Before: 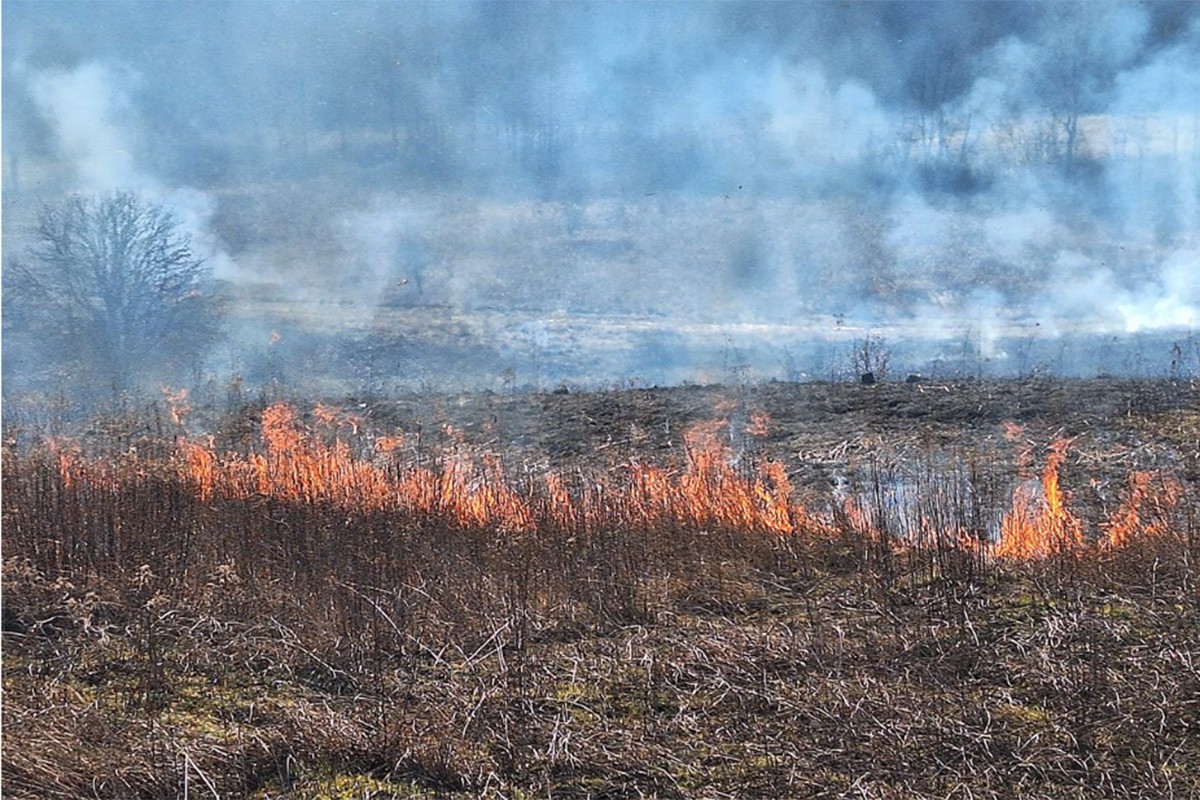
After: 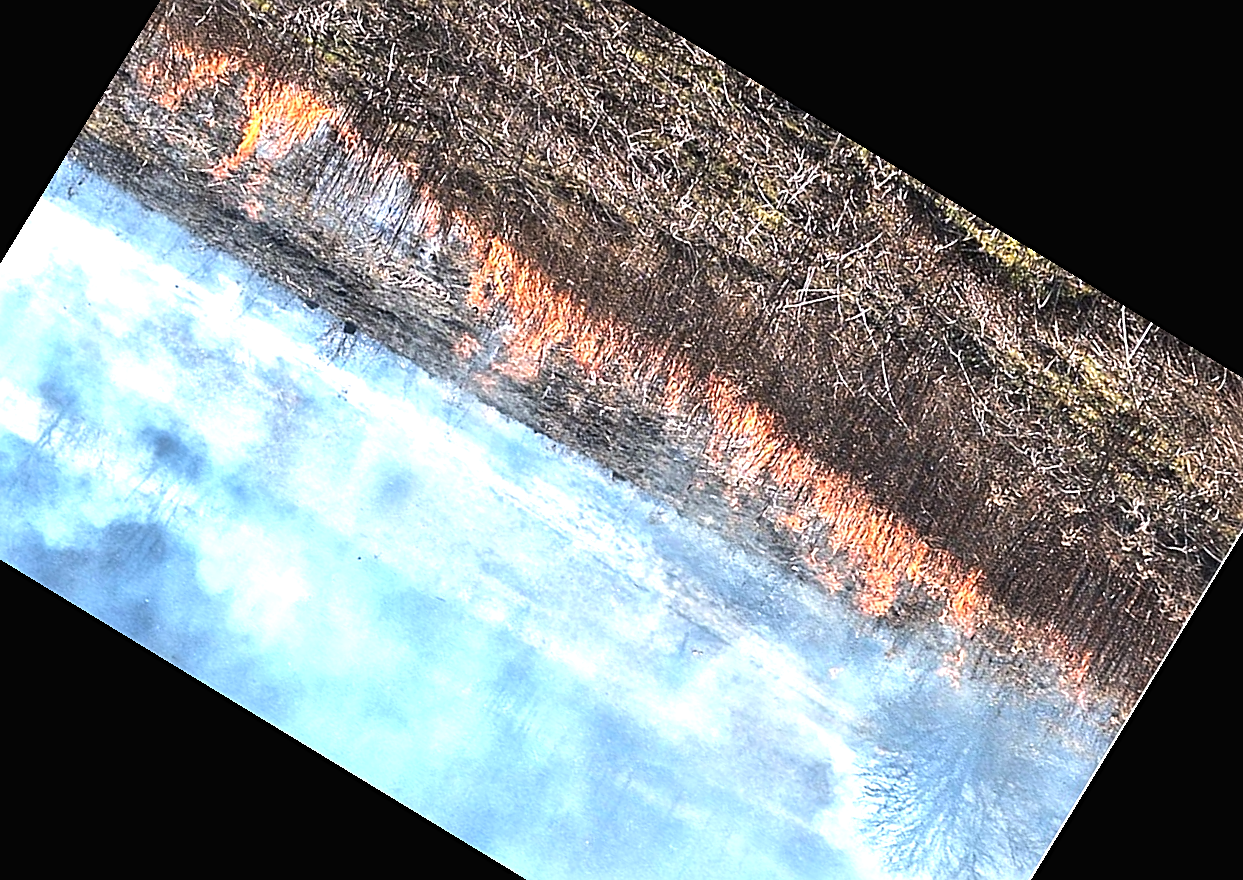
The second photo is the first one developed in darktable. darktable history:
tone equalizer: -8 EV -0.75 EV, -7 EV -0.7 EV, -6 EV -0.6 EV, -5 EV -0.4 EV, -3 EV 0.4 EV, -2 EV 0.6 EV, -1 EV 0.7 EV, +0 EV 0.75 EV, edges refinement/feathering 500, mask exposure compensation -1.57 EV, preserve details no
sharpen: radius 2.167, amount 0.381, threshold 0
crop and rotate: angle 148.68°, left 9.111%, top 15.603%, right 4.588%, bottom 17.041%
exposure: black level correction -0.002, exposure 0.54 EV, compensate highlight preservation false
